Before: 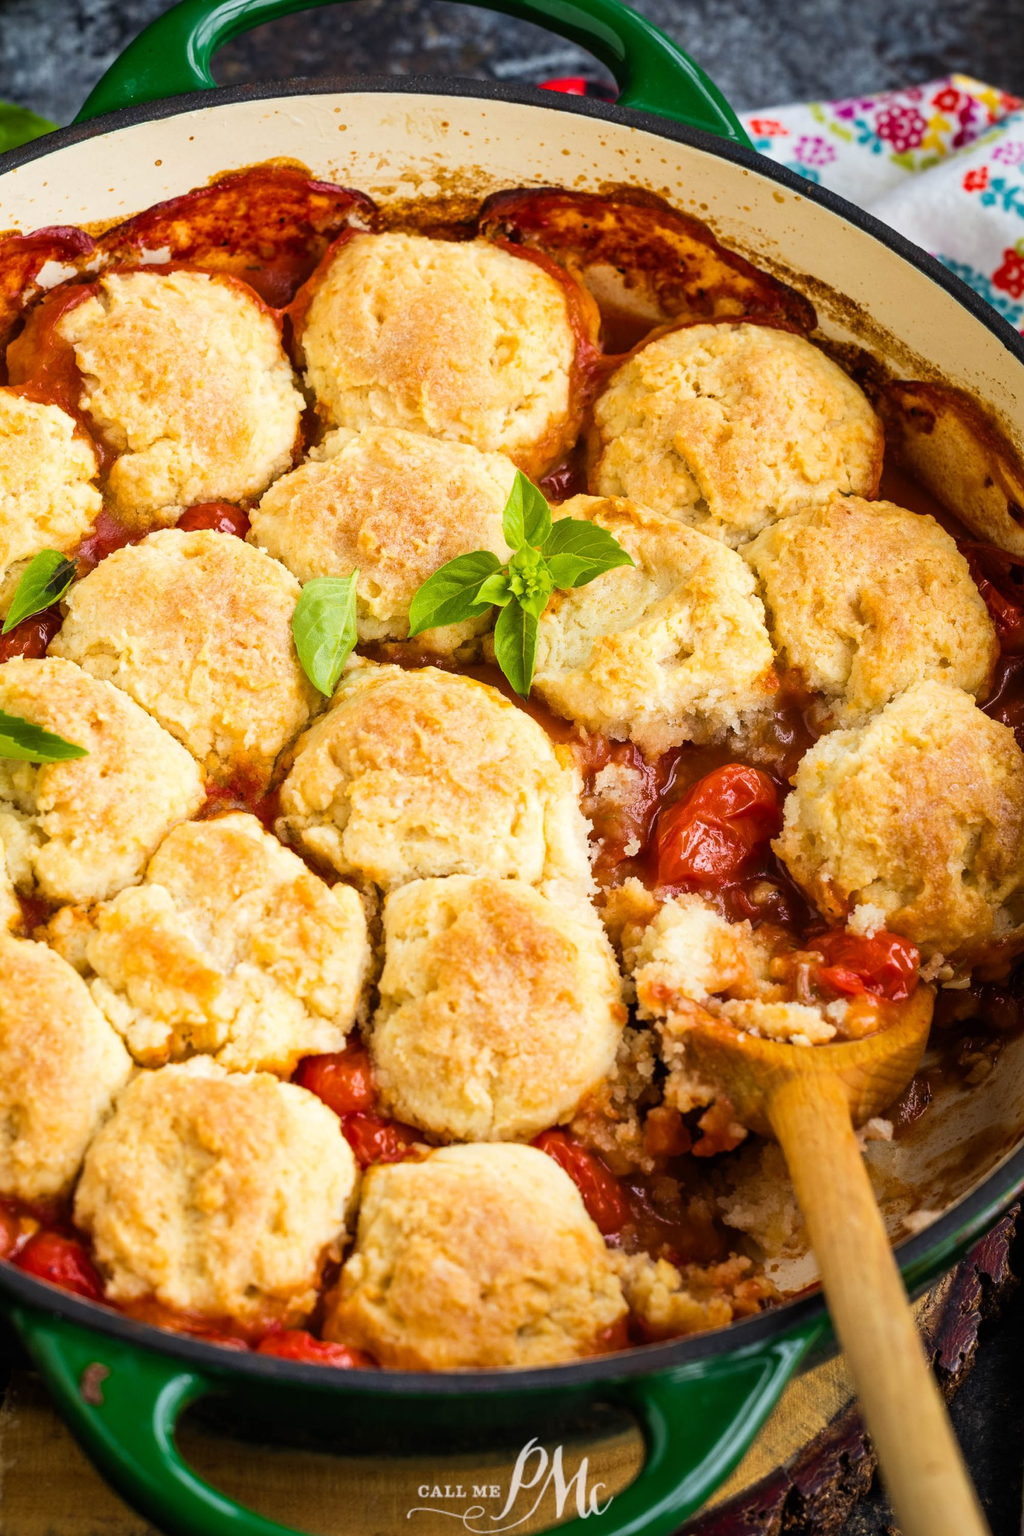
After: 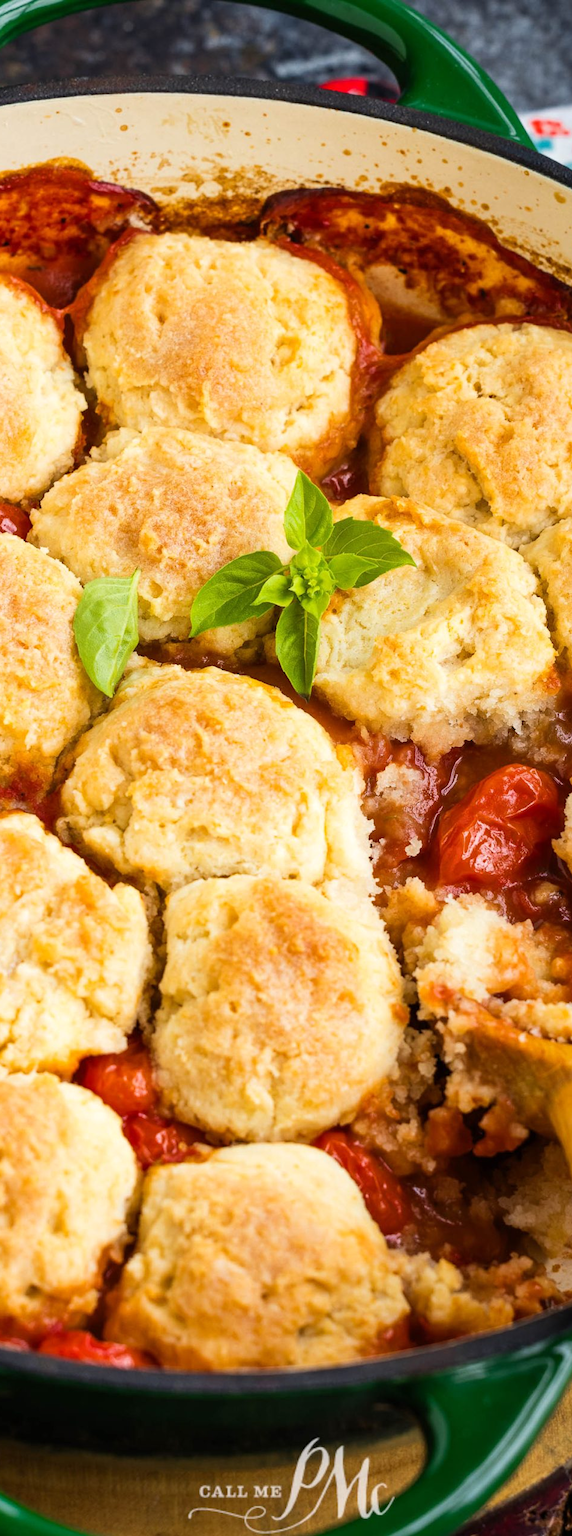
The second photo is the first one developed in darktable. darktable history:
crop: left 21.425%, right 22.68%
levels: mode automatic, levels [0, 0.397, 0.955]
